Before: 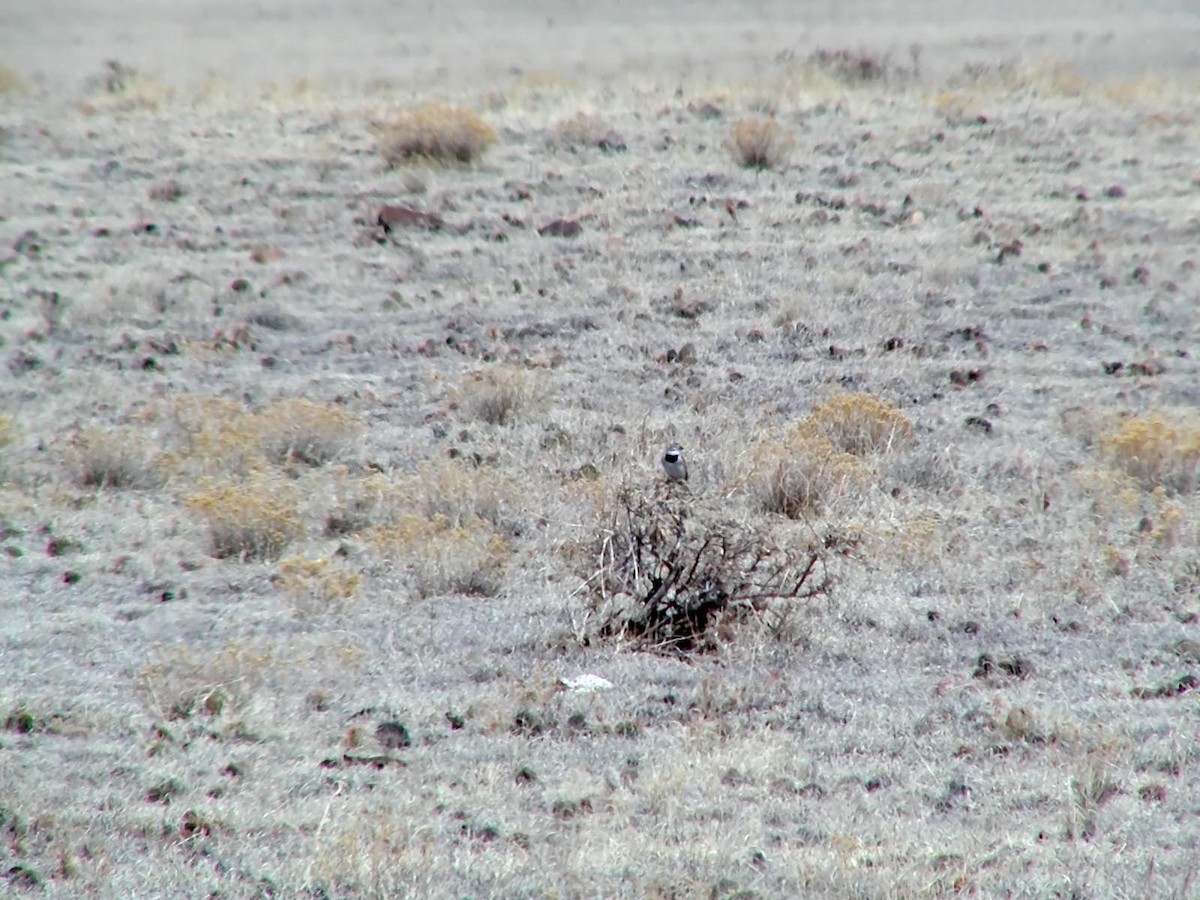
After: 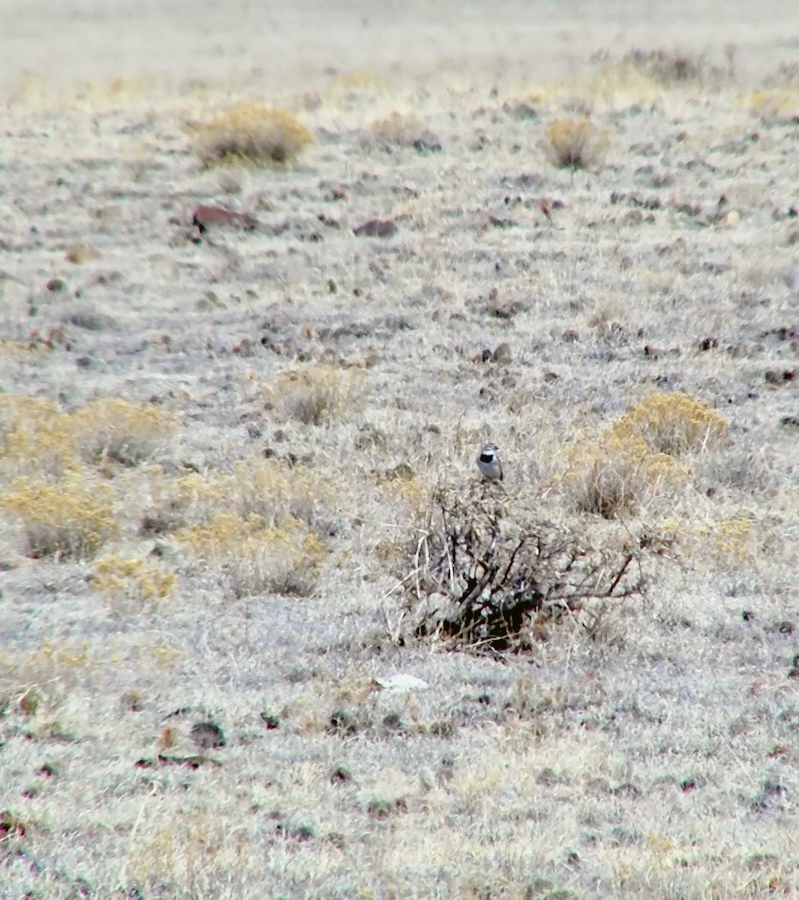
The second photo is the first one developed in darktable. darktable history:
crop: left 15.419%, right 17.914%
tone curve: curves: ch0 [(0, 0.021) (0.049, 0.044) (0.152, 0.14) (0.328, 0.377) (0.473, 0.543) (0.663, 0.734) (0.84, 0.899) (1, 0.969)]; ch1 [(0, 0) (0.302, 0.331) (0.427, 0.433) (0.472, 0.47) (0.502, 0.503) (0.527, 0.524) (0.564, 0.591) (0.602, 0.632) (0.677, 0.701) (0.859, 0.885) (1, 1)]; ch2 [(0, 0) (0.33, 0.301) (0.447, 0.44) (0.487, 0.496) (0.502, 0.516) (0.535, 0.563) (0.565, 0.6) (0.618, 0.629) (1, 1)], color space Lab, independent channels, preserve colors none
color zones: curves: ch0 [(0, 0.5) (0.143, 0.5) (0.286, 0.5) (0.429, 0.5) (0.571, 0.5) (0.714, 0.476) (0.857, 0.5) (1, 0.5)]; ch2 [(0, 0.5) (0.143, 0.5) (0.286, 0.5) (0.429, 0.5) (0.571, 0.5) (0.714, 0.487) (0.857, 0.5) (1, 0.5)]
shadows and highlights: shadows 25, highlights -25
